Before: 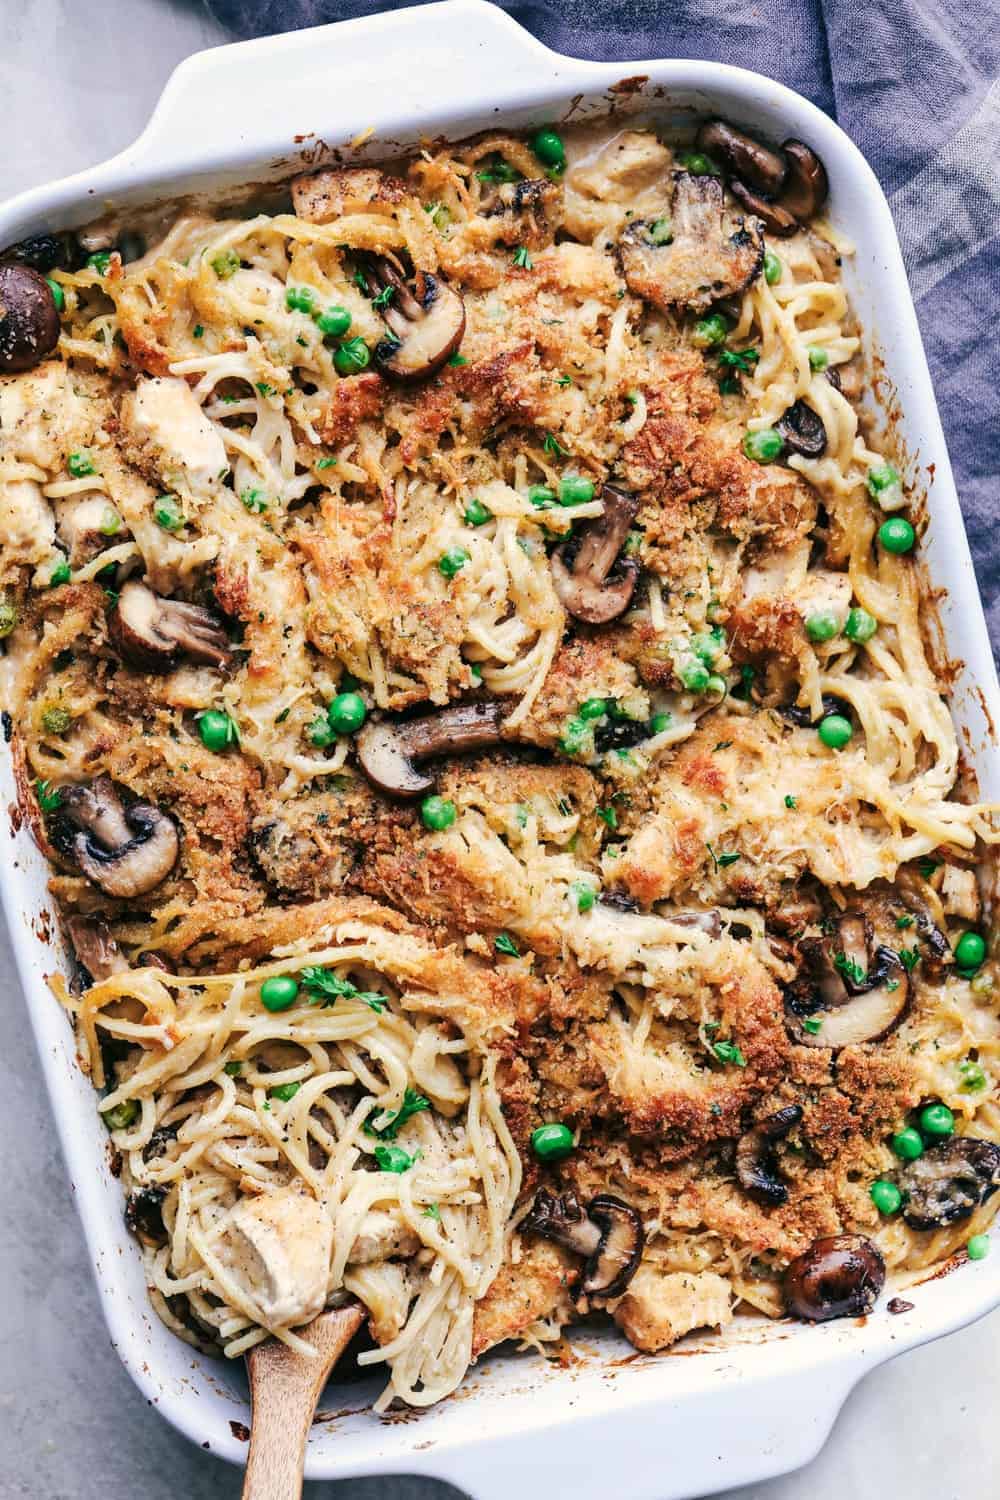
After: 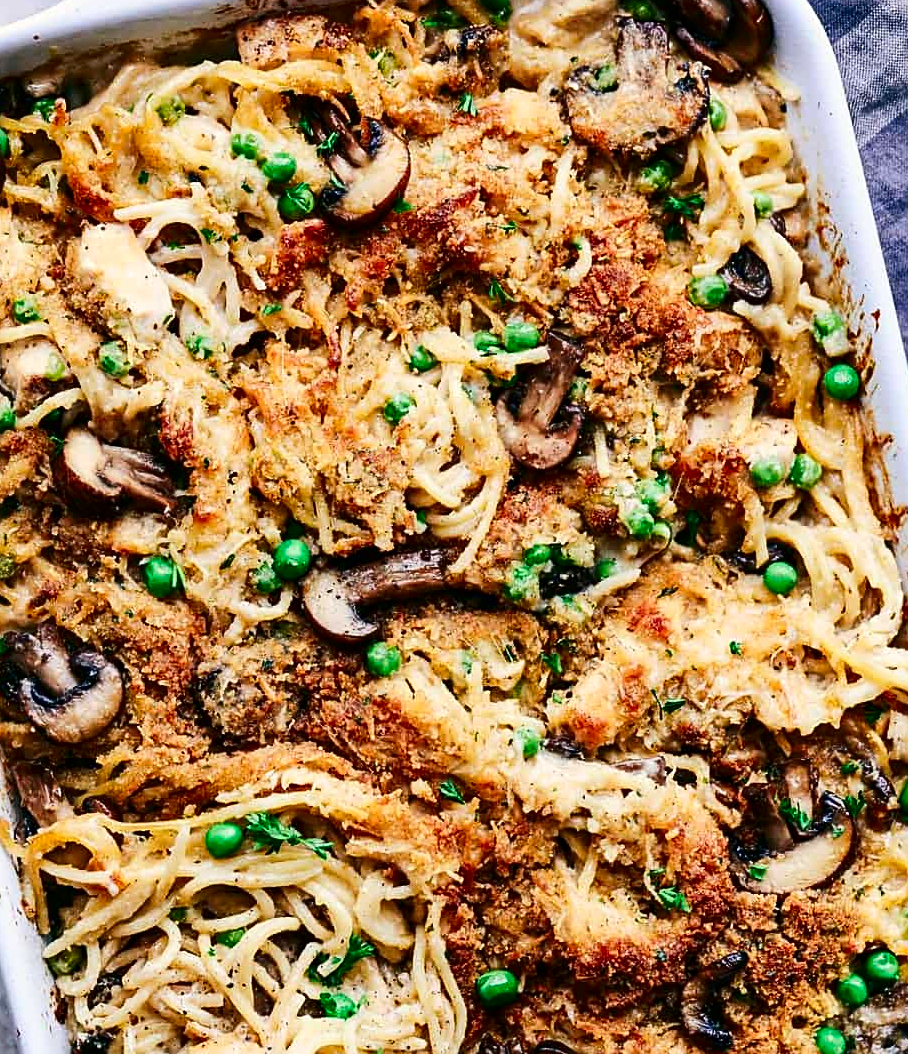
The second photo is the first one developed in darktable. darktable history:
sharpen: on, module defaults
crop: left 5.596%, top 10.314%, right 3.534%, bottom 19.395%
contrast brightness saturation: contrast 0.19, brightness -0.11, saturation 0.21
